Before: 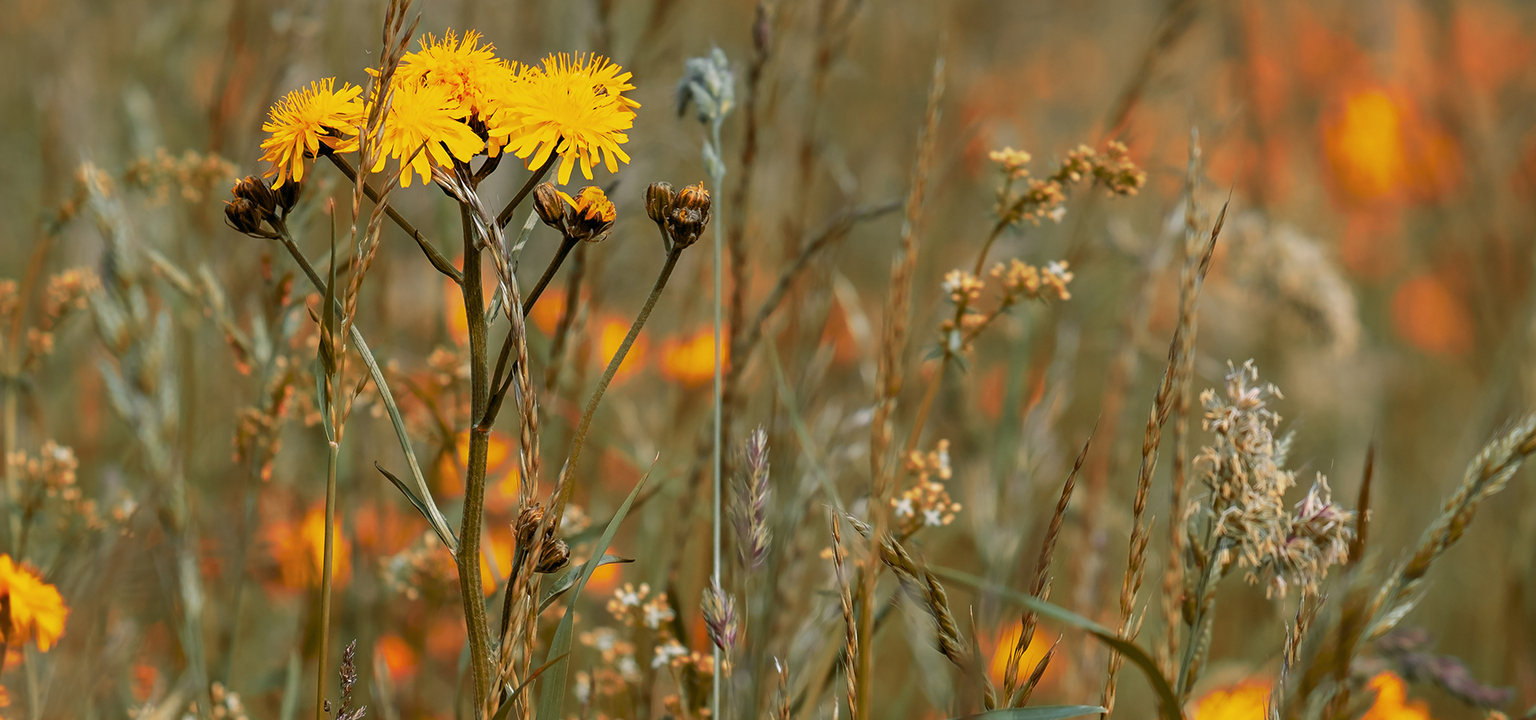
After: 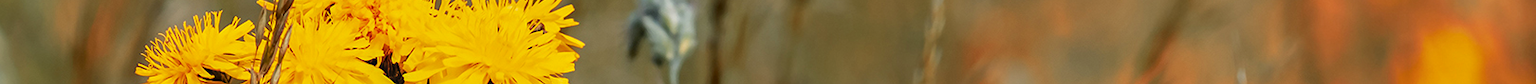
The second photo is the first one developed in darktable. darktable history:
local contrast: on, module defaults
crop and rotate: left 9.644%, top 9.491%, right 6.021%, bottom 80.509%
color balance rgb: global vibrance 20%
